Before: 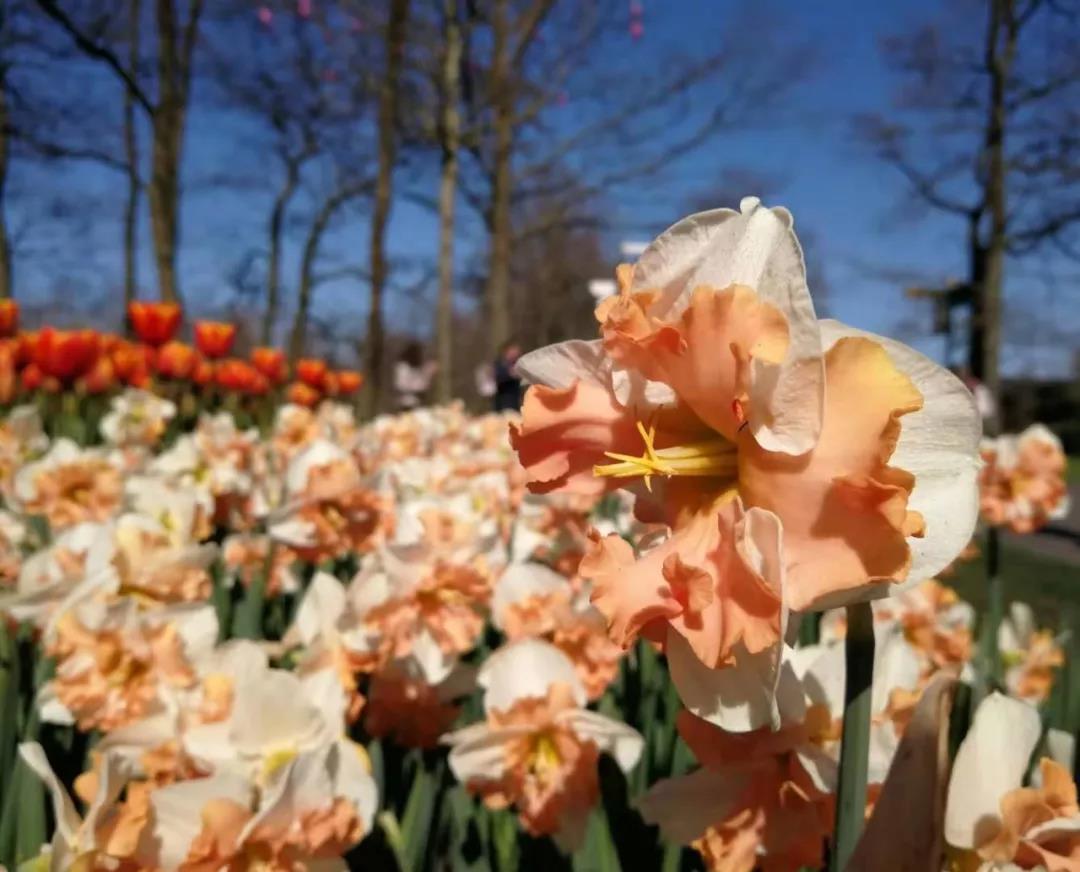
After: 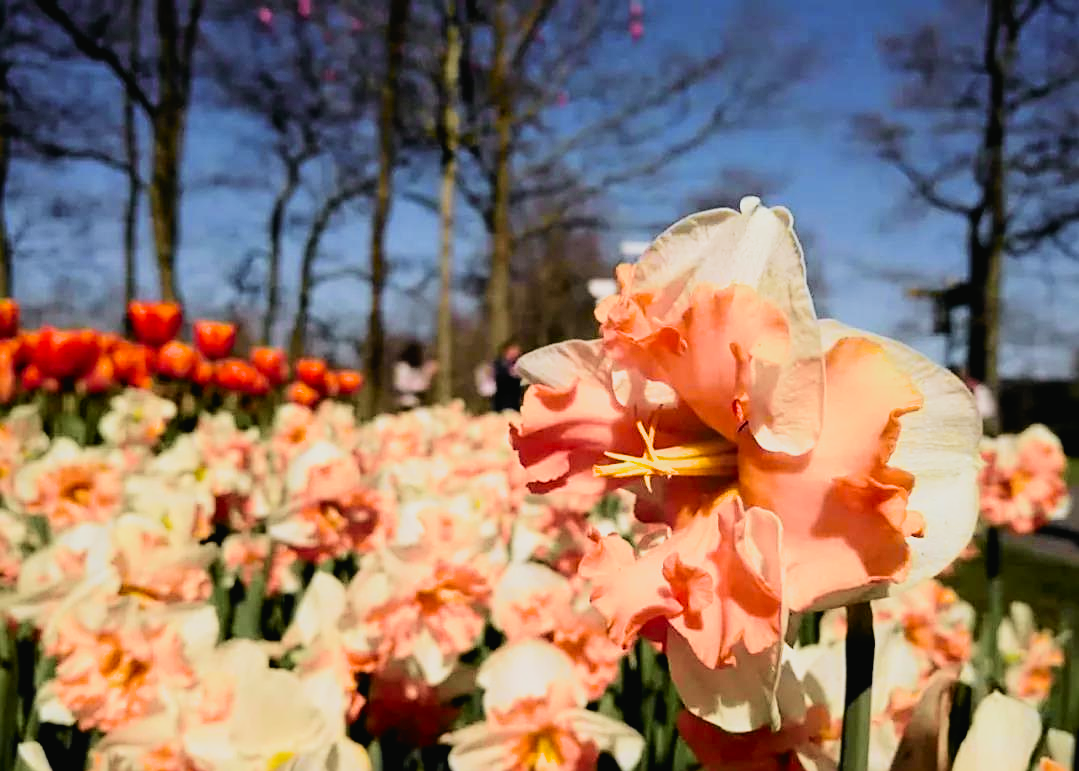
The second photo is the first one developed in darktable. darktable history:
sharpen: on, module defaults
crop and rotate: top 0%, bottom 11.49%
filmic rgb: black relative exposure -5 EV, white relative exposure 3.2 EV, hardness 3.42, contrast 1.2, highlights saturation mix -30%
tone curve: curves: ch0 [(0, 0.018) (0.036, 0.038) (0.15, 0.131) (0.27, 0.247) (0.545, 0.561) (0.761, 0.761) (1, 0.919)]; ch1 [(0, 0) (0.179, 0.173) (0.322, 0.32) (0.429, 0.431) (0.502, 0.5) (0.519, 0.522) (0.562, 0.588) (0.625, 0.67) (0.711, 0.745) (1, 1)]; ch2 [(0, 0) (0.29, 0.295) (0.404, 0.436) (0.497, 0.499) (0.521, 0.523) (0.561, 0.605) (0.657, 0.655) (0.712, 0.764) (1, 1)], color space Lab, independent channels, preserve colors none
exposure: black level correction 0.001, exposure 0.5 EV, compensate exposure bias true, compensate highlight preservation false
